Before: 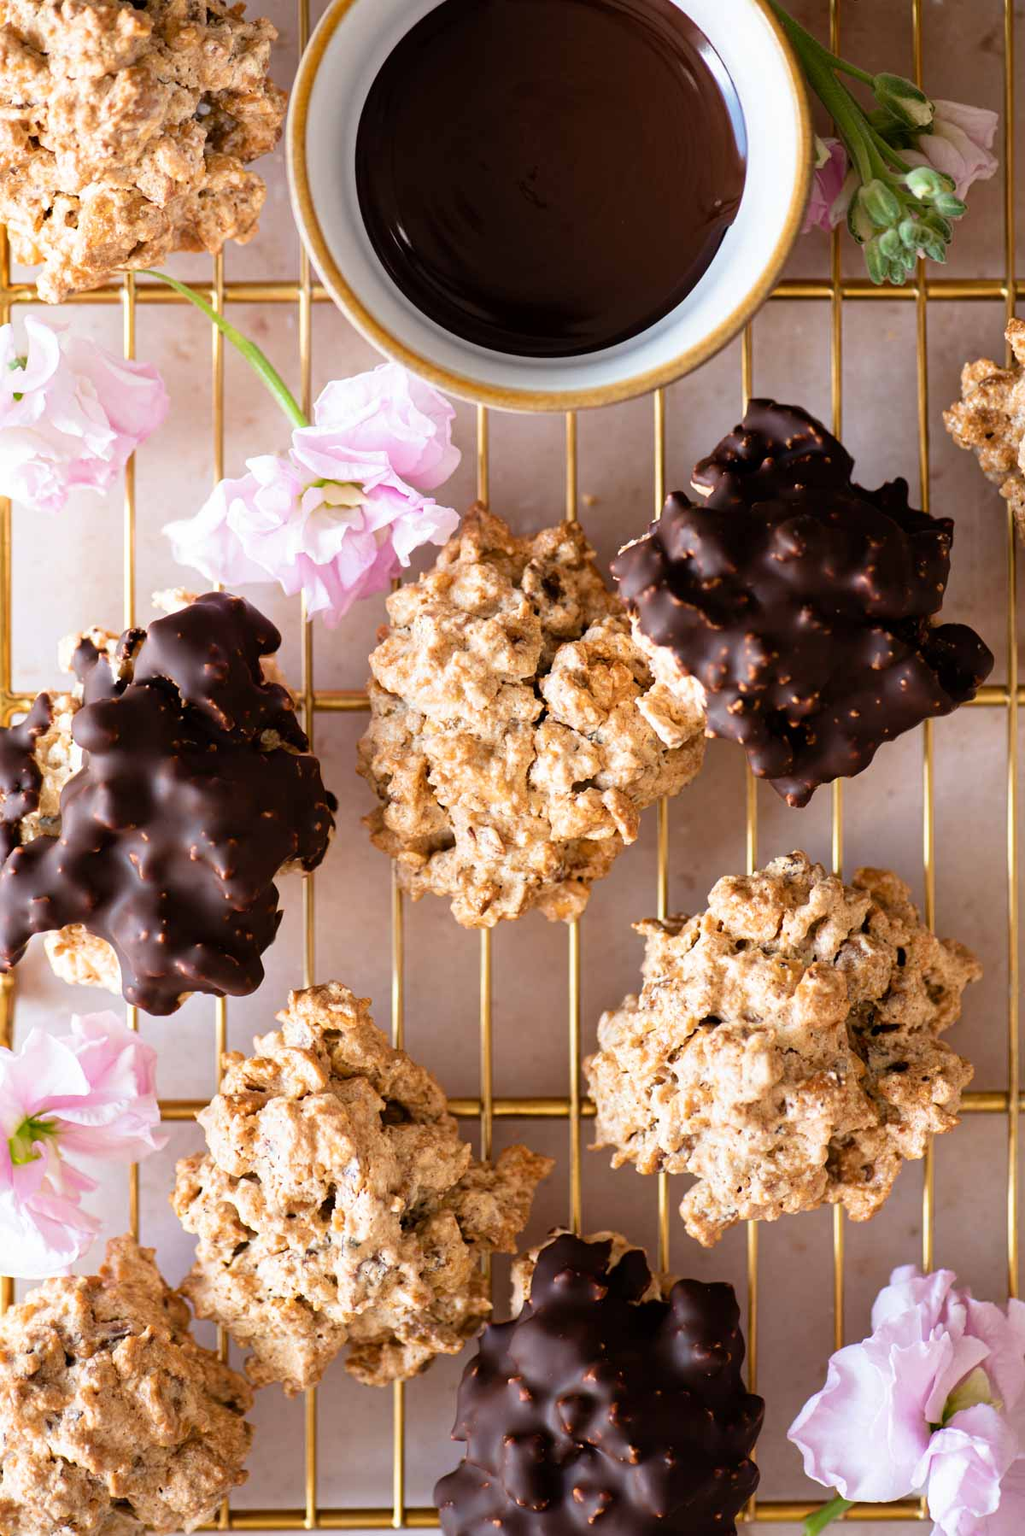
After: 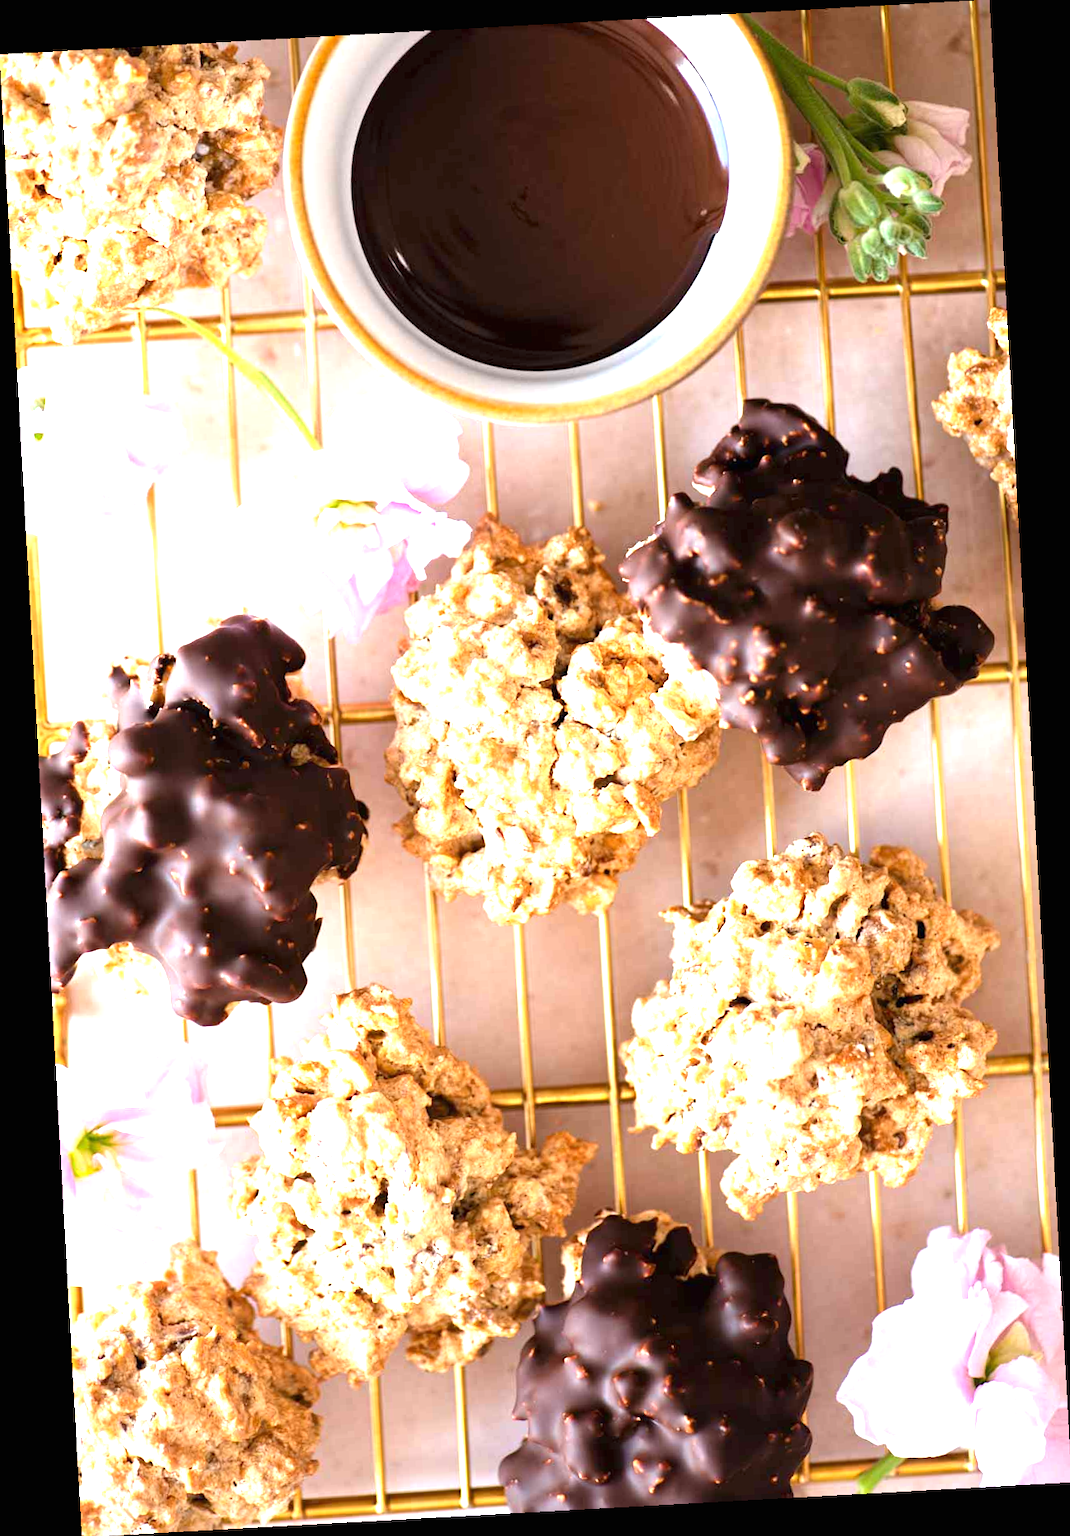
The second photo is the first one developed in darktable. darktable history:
exposure: black level correction 0, exposure 1.3 EV, compensate exposure bias true, compensate highlight preservation false
rotate and perspective: rotation -3.18°, automatic cropping off
